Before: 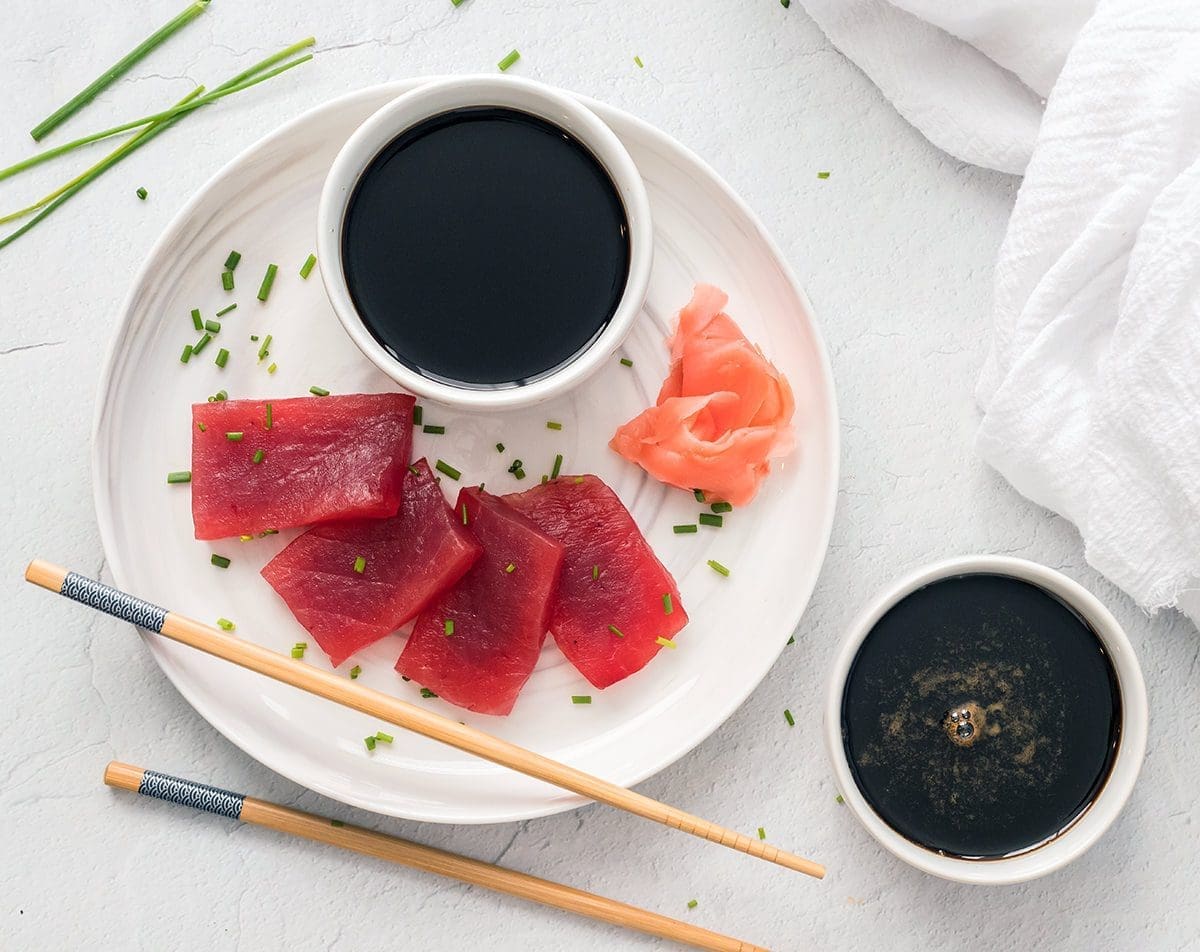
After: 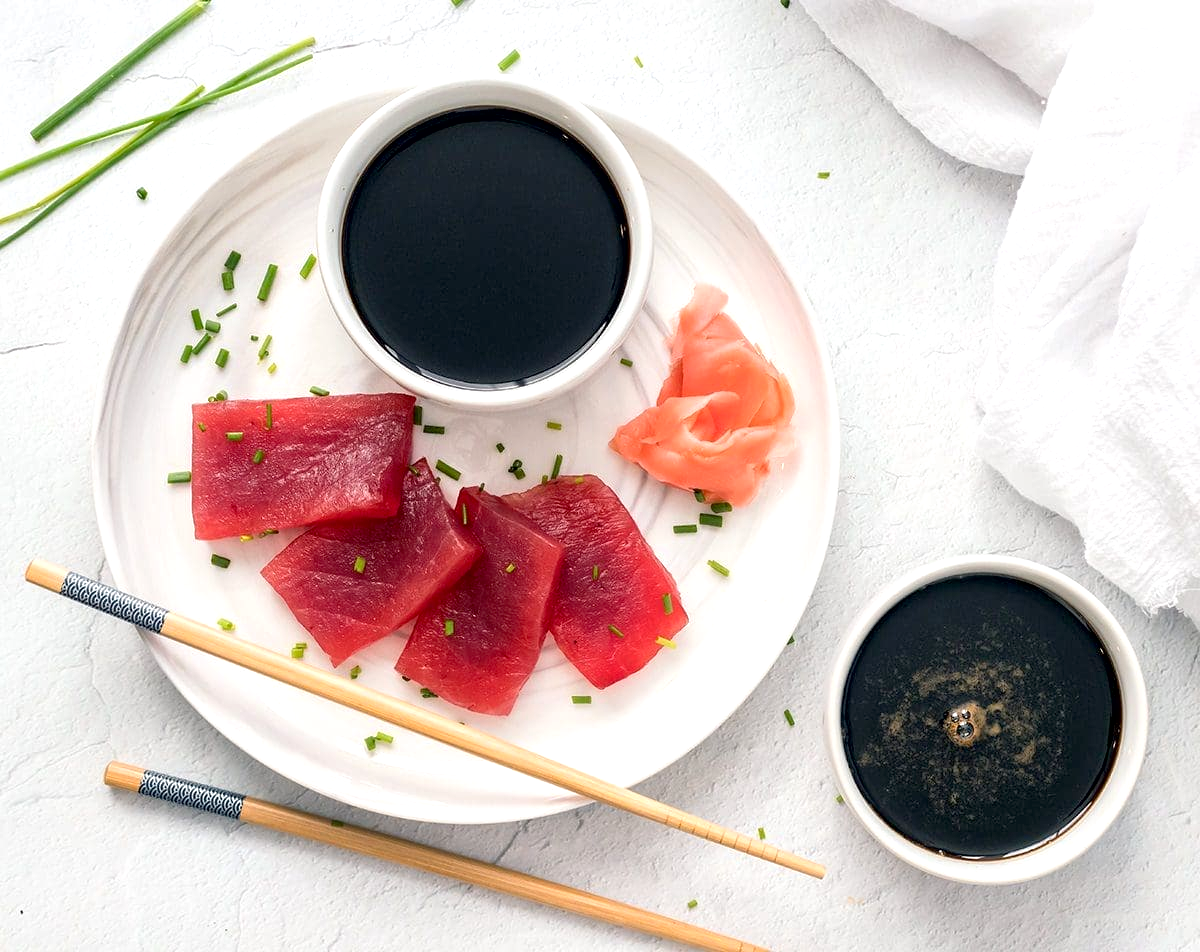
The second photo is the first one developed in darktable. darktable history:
exposure: black level correction 0.005, exposure 0.286 EV, compensate highlight preservation false
local contrast: mode bilateral grid, contrast 20, coarseness 50, detail 120%, midtone range 0.2
